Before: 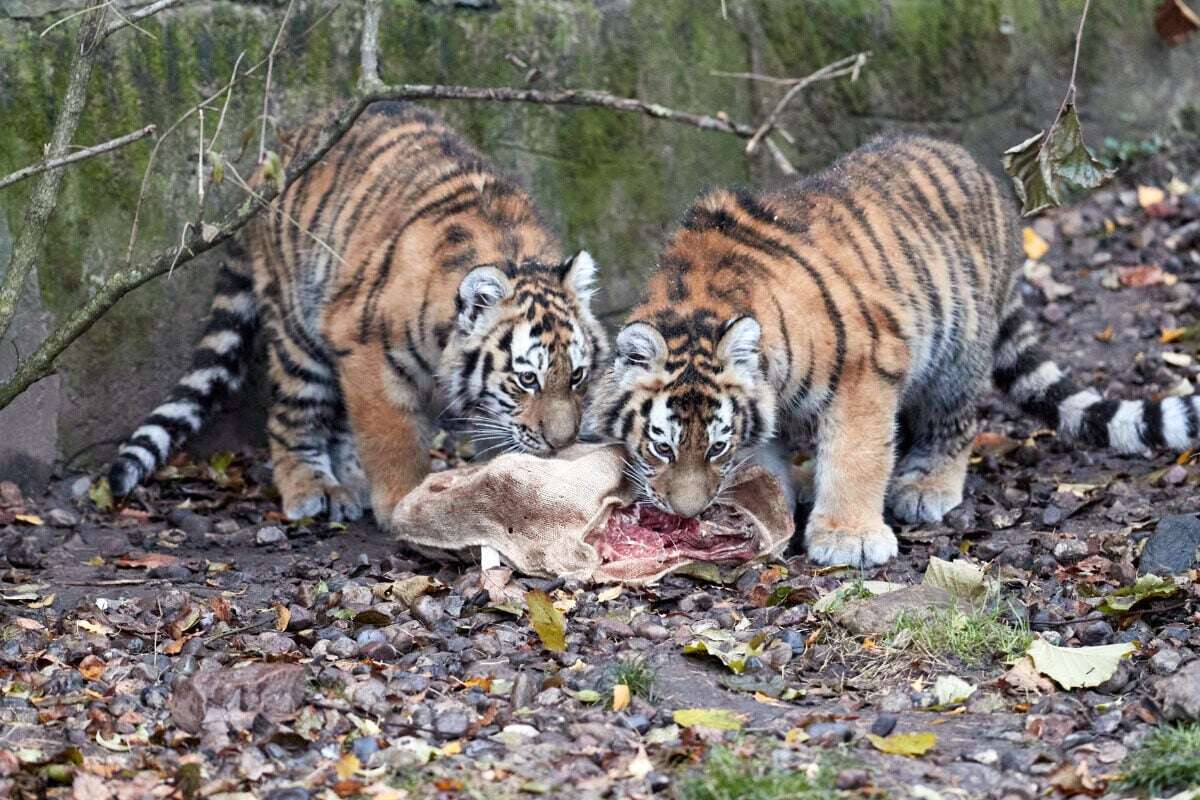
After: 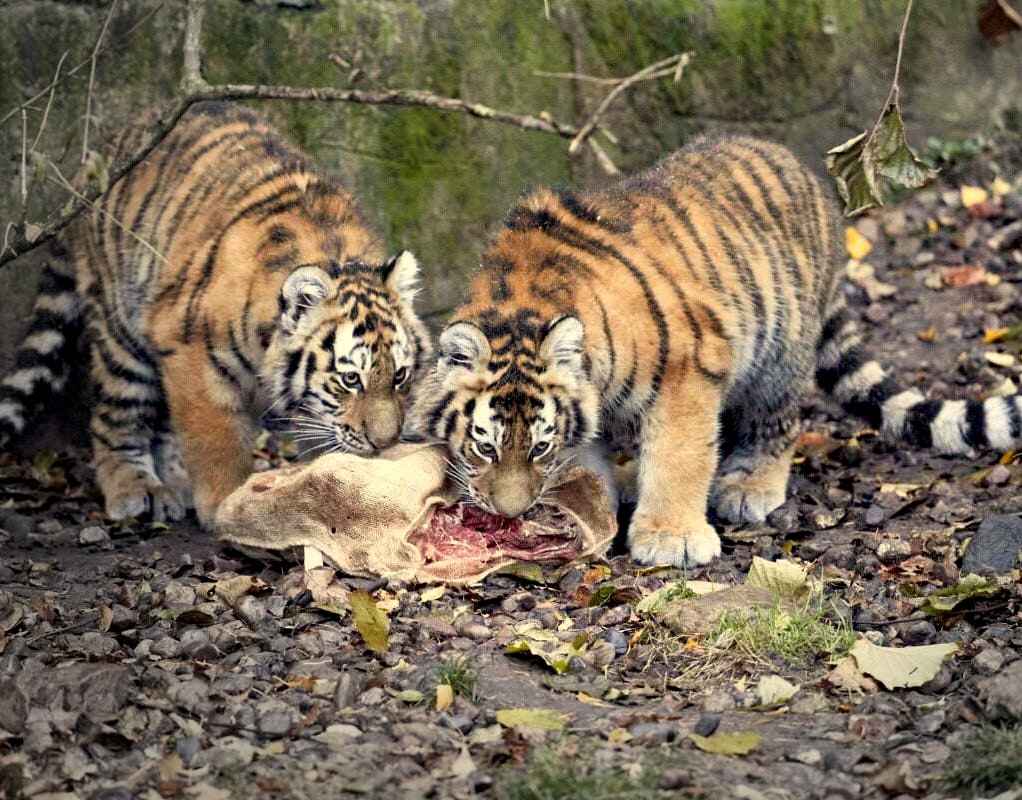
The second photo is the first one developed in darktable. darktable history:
crop and rotate: left 14.792%
vignetting: brightness -0.575, center (0.218, -0.228), automatic ratio true, unbound false
color correction: highlights a* 2.63, highlights b* 22.8
exposure: black level correction 0.007, exposure 0.096 EV, compensate exposure bias true, compensate highlight preservation false
